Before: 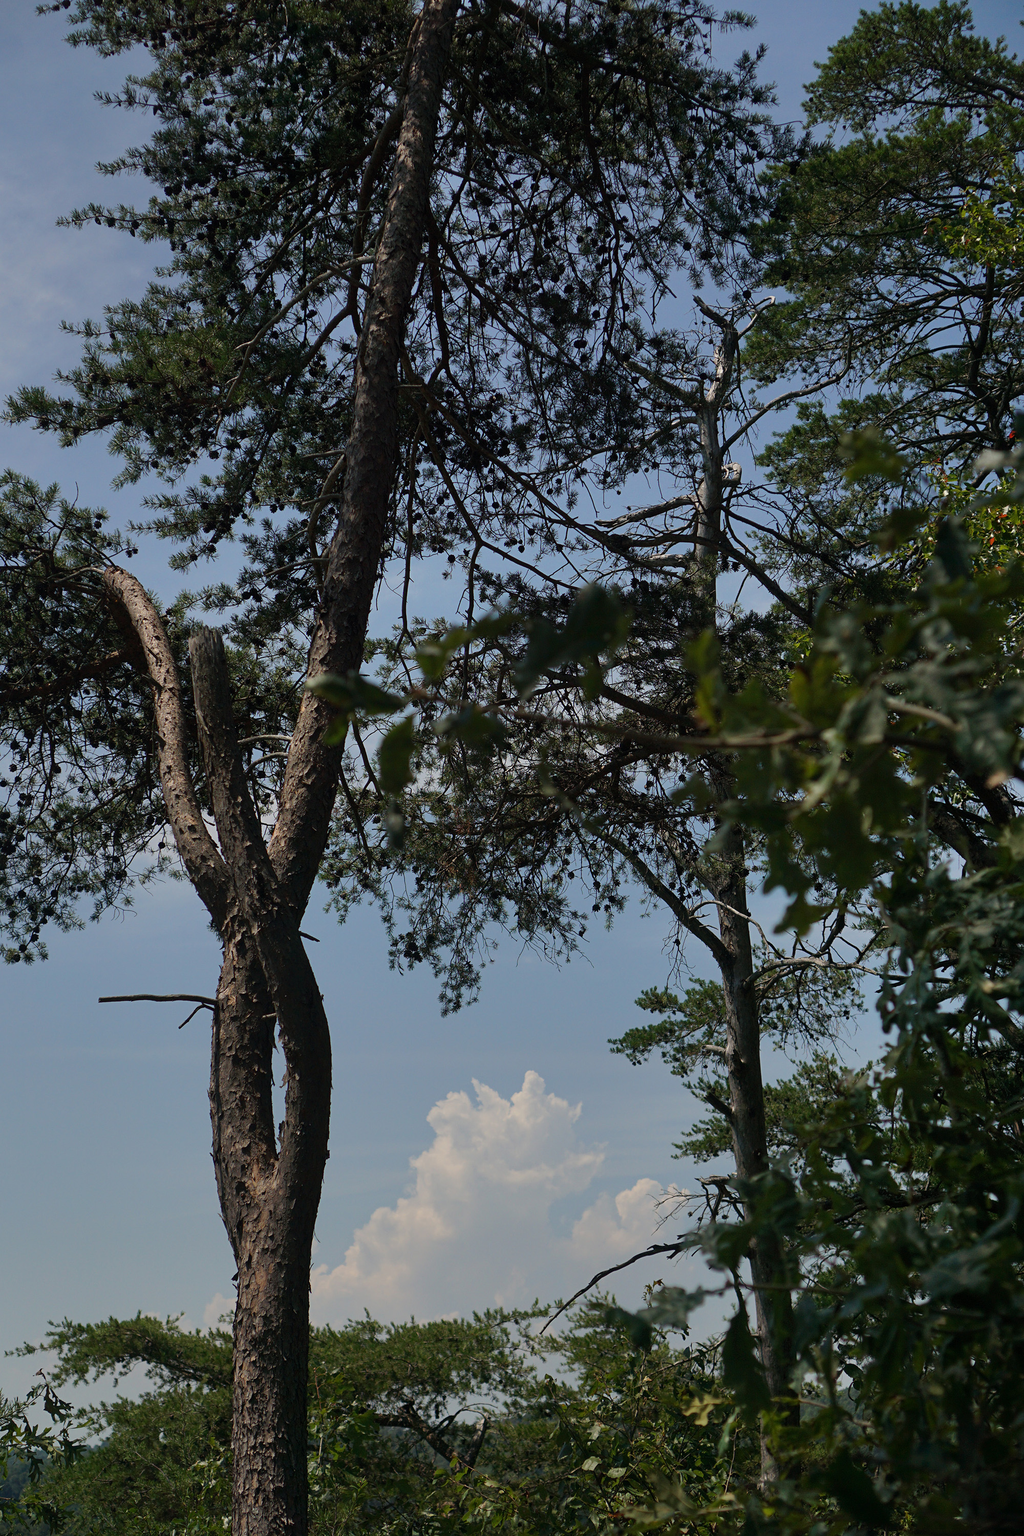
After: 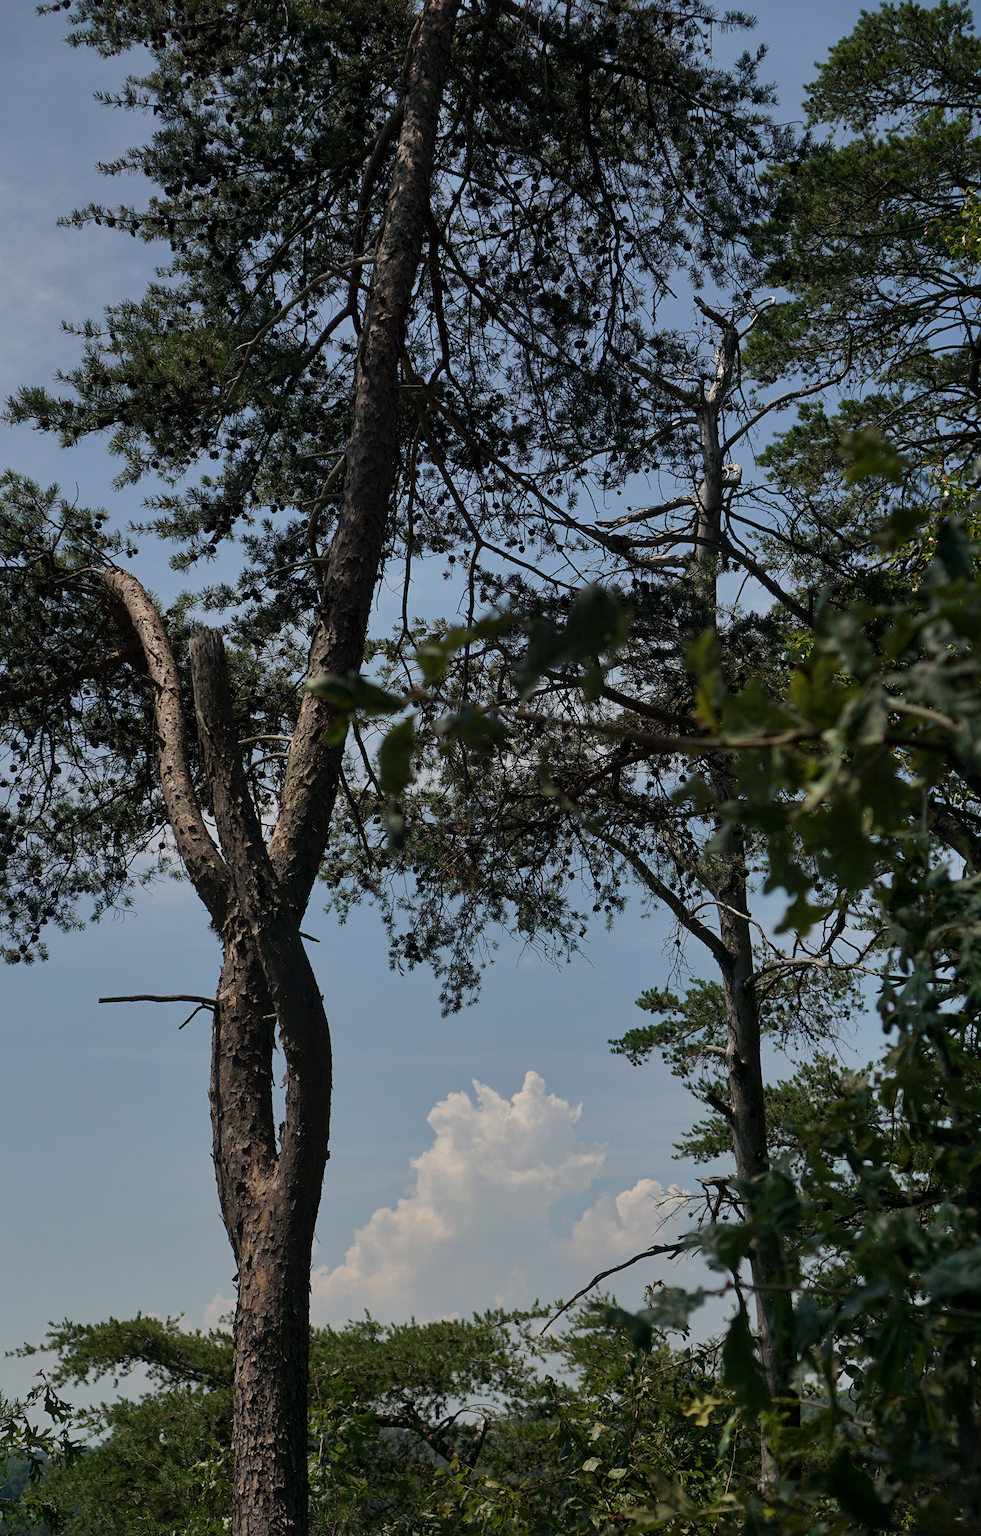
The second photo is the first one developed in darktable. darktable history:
crop: right 4.126%, bottom 0.031%
local contrast: mode bilateral grid, contrast 20, coarseness 50, detail 120%, midtone range 0.2
